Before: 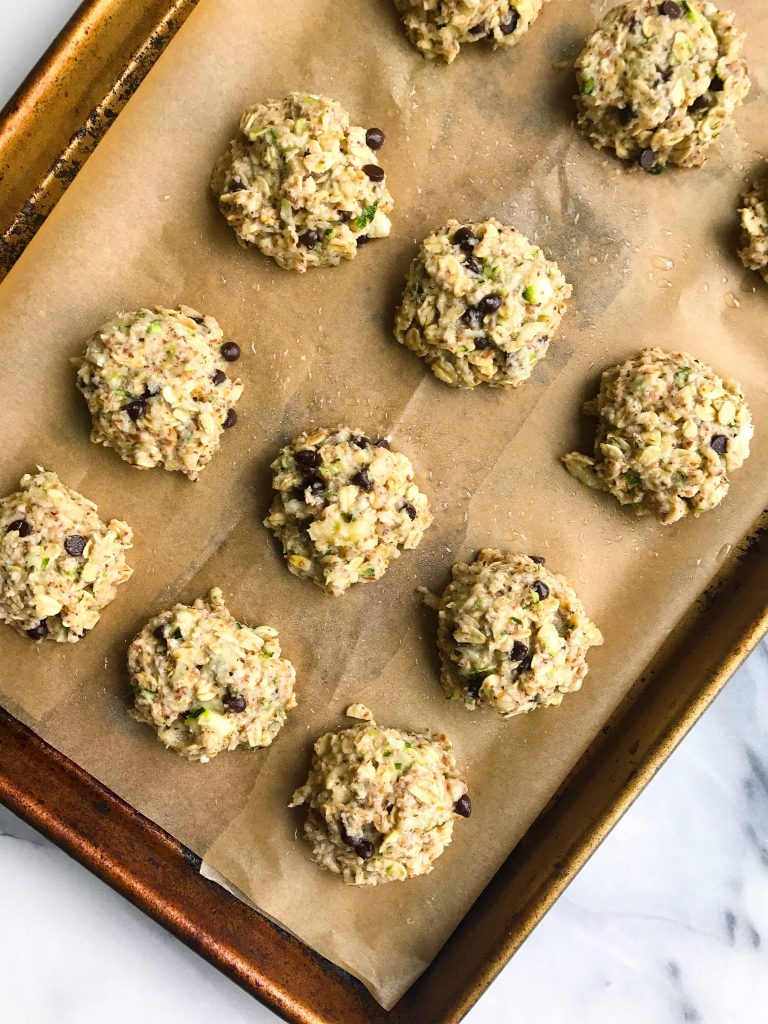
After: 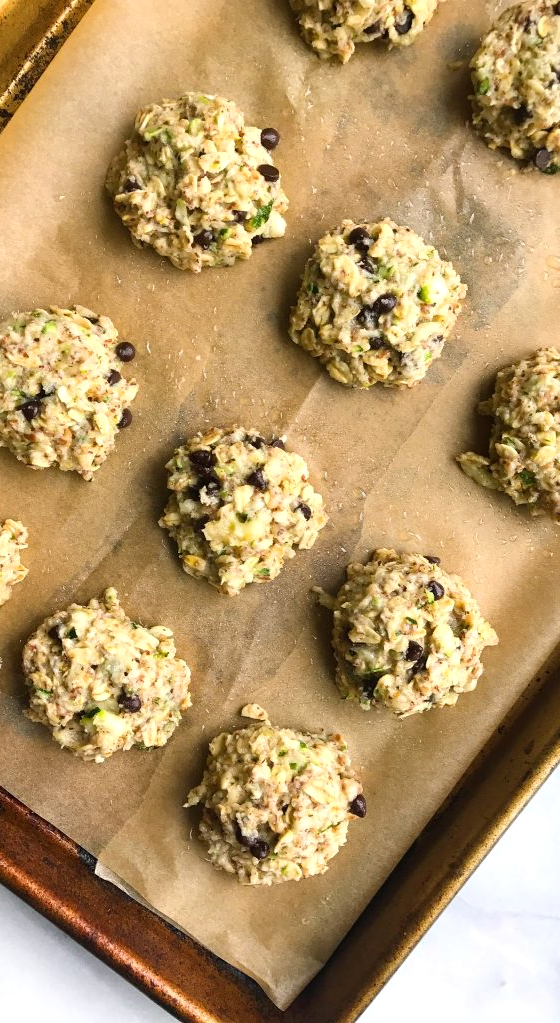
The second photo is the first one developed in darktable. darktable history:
exposure: exposure 0.128 EV, compensate highlight preservation false
crop: left 13.784%, right 13.285%
